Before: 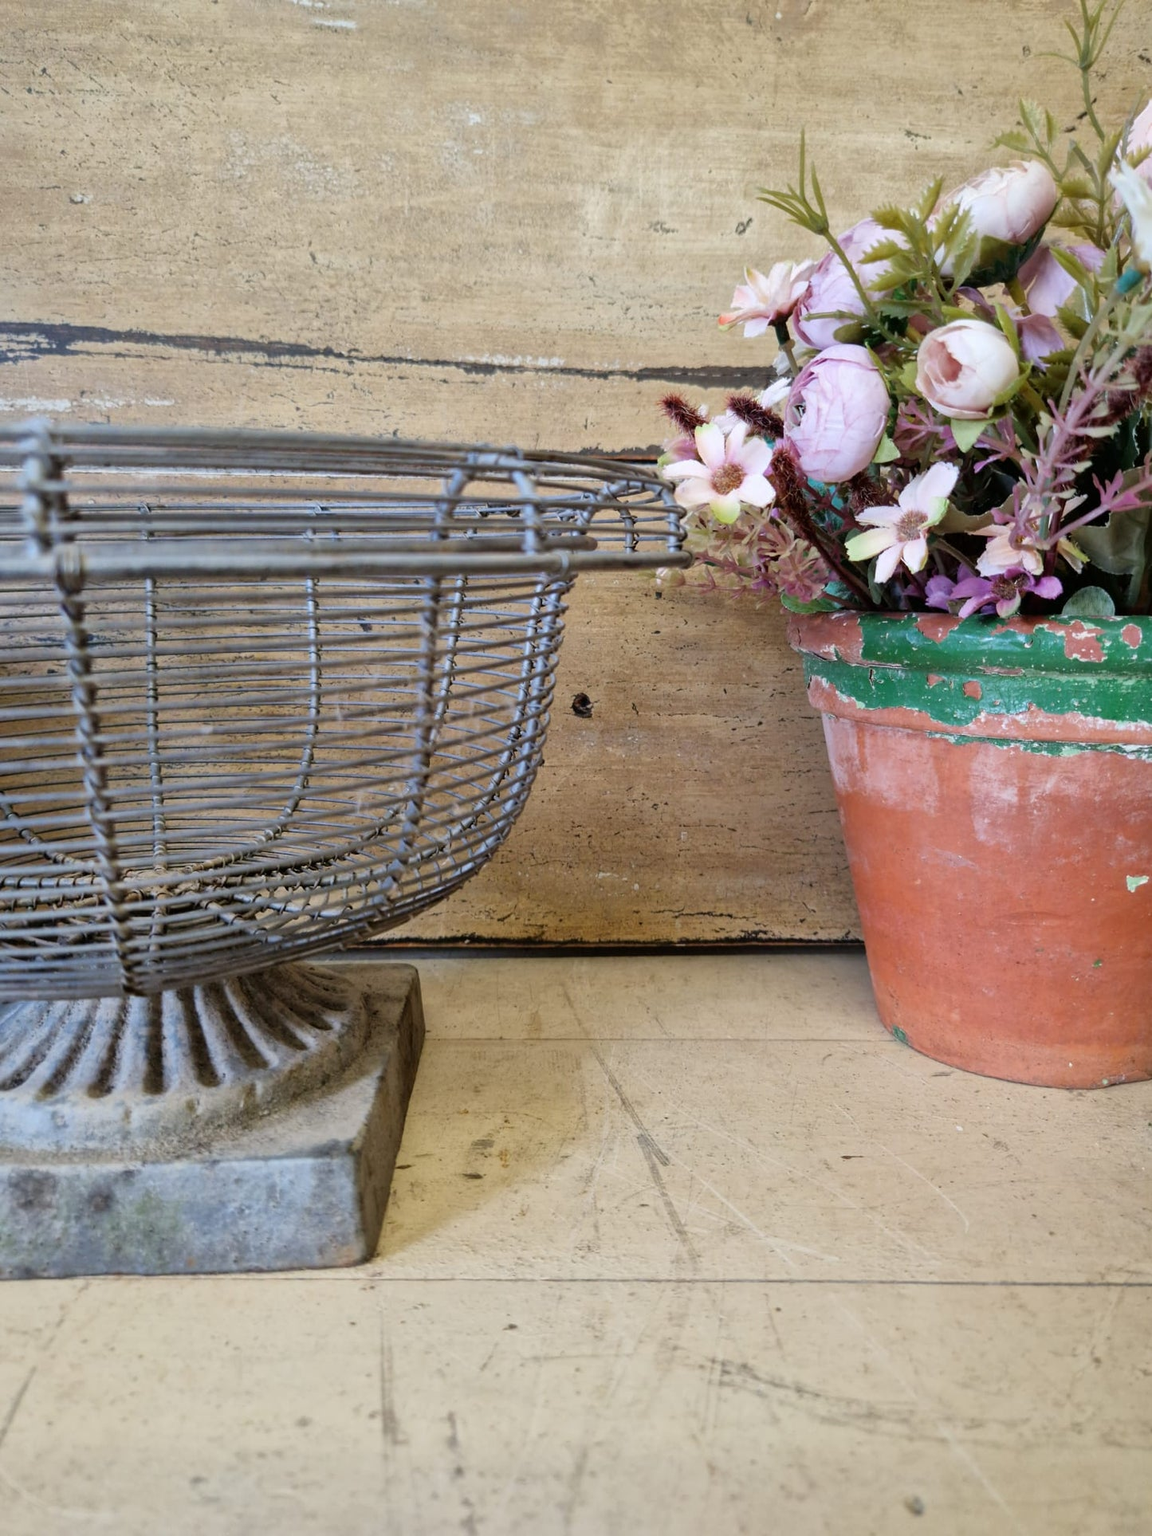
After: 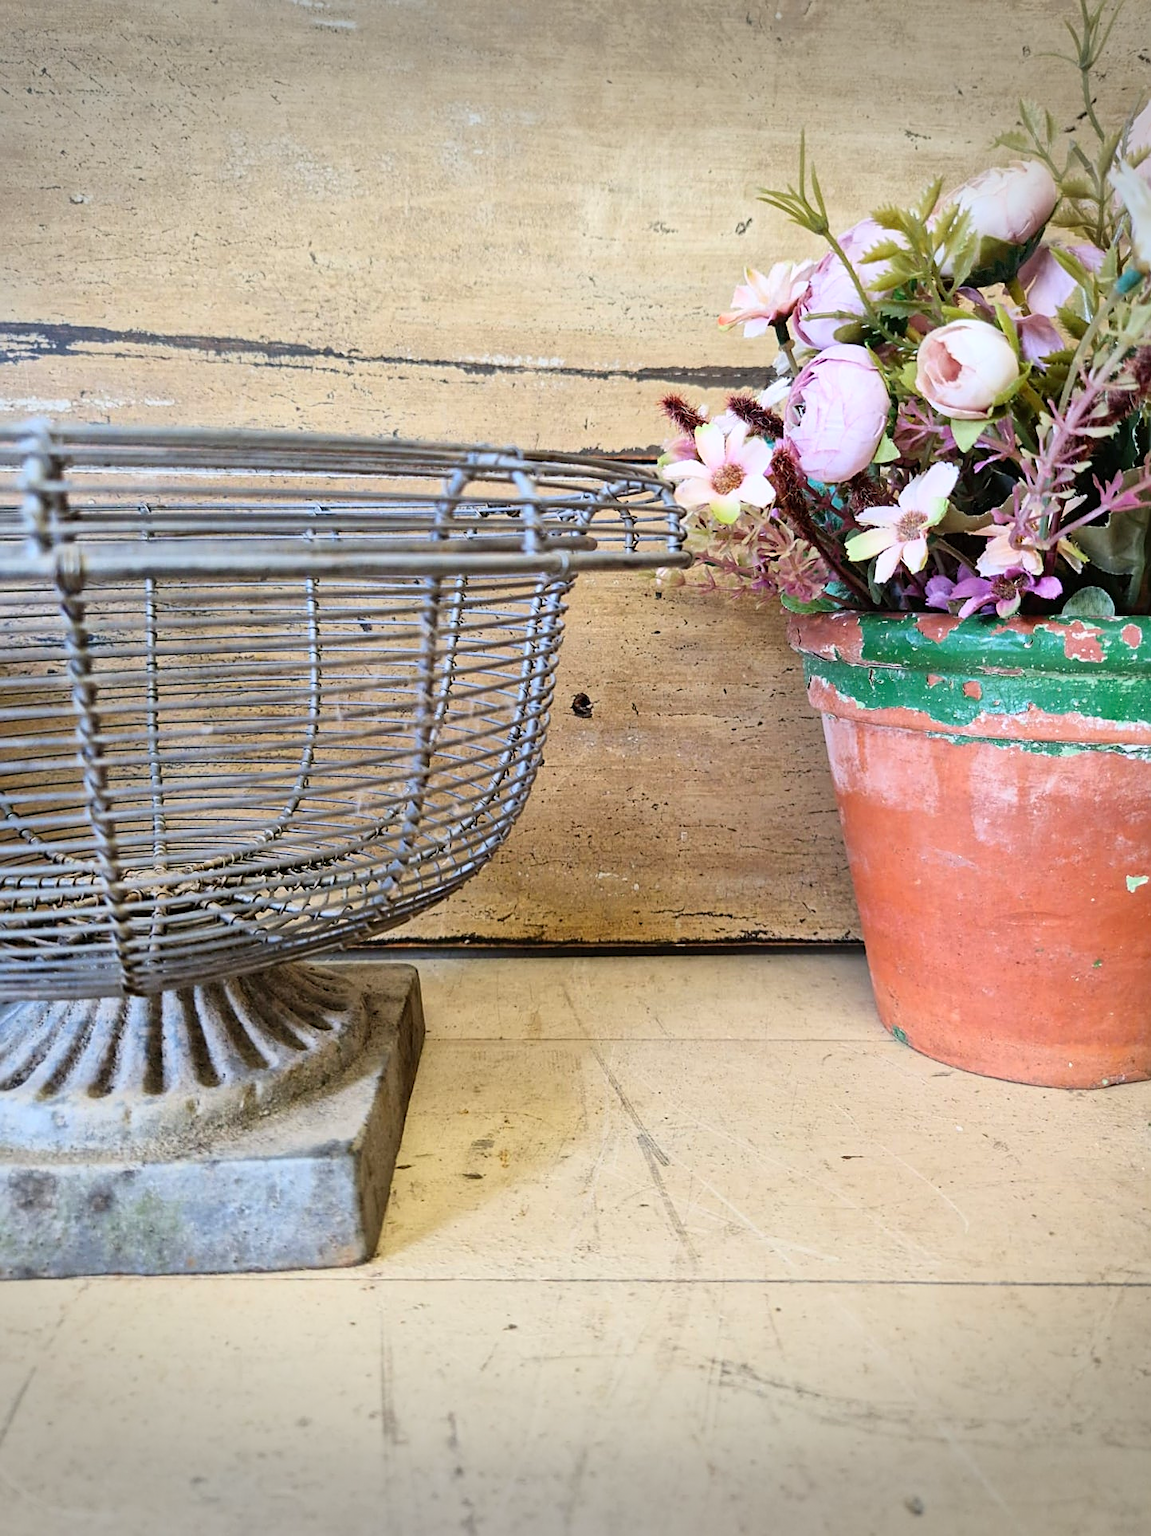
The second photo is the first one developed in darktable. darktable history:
contrast brightness saturation: contrast 0.2, brightness 0.16, saturation 0.22
vignetting: fall-off start 100%, brightness -0.406, saturation -0.3, width/height ratio 1.324, dithering 8-bit output, unbound false
sharpen: on, module defaults
